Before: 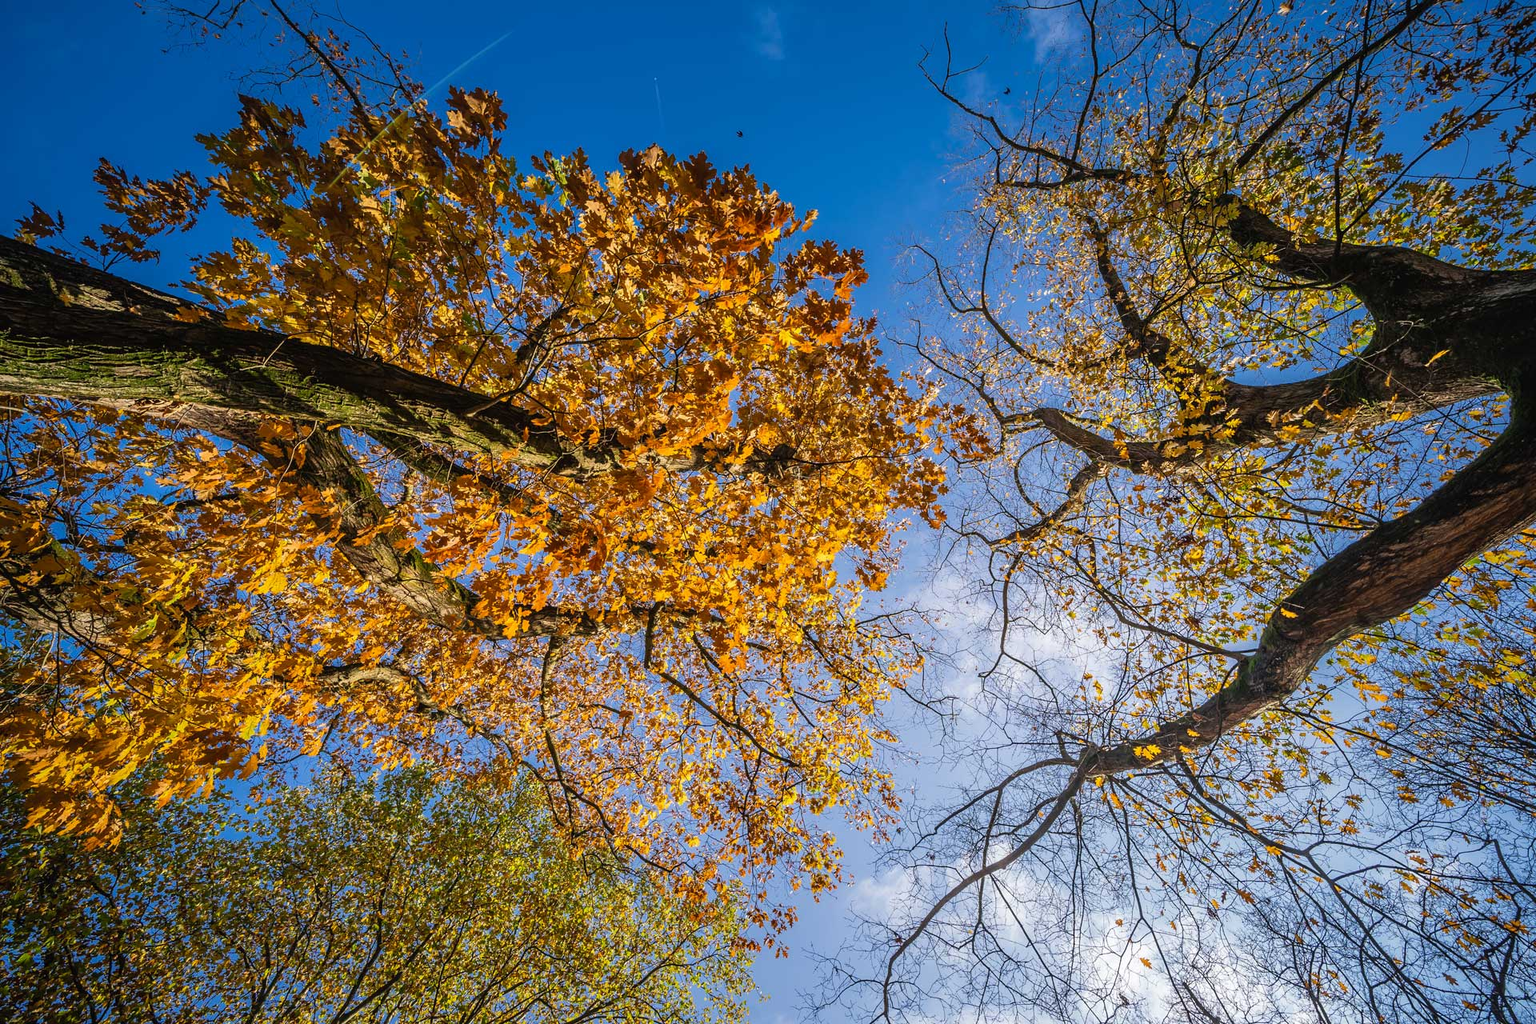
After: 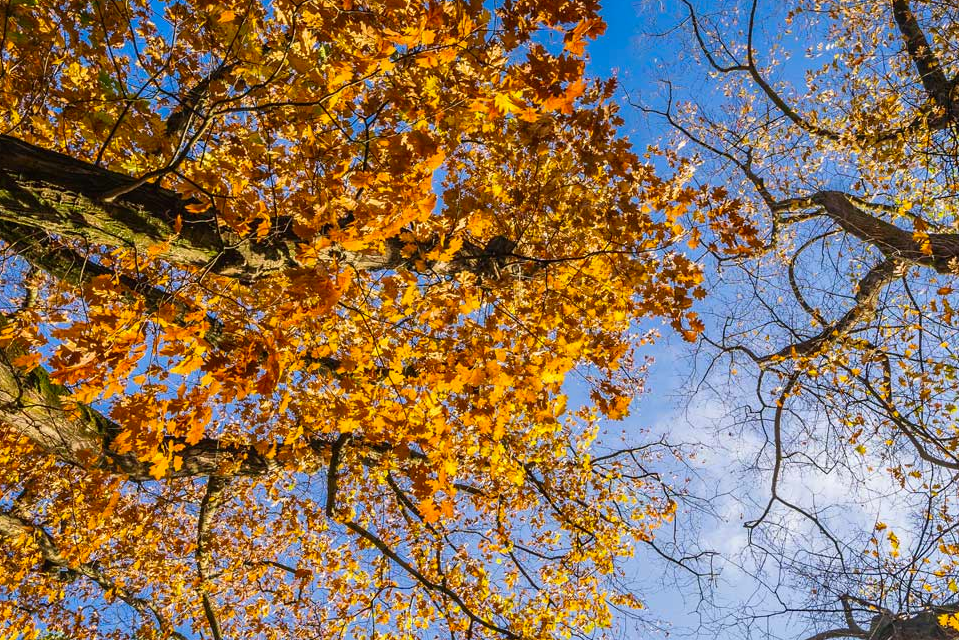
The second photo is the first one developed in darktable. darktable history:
contrast brightness saturation: contrast 0.04, saturation 0.16
crop: left 25%, top 25%, right 25%, bottom 25%
